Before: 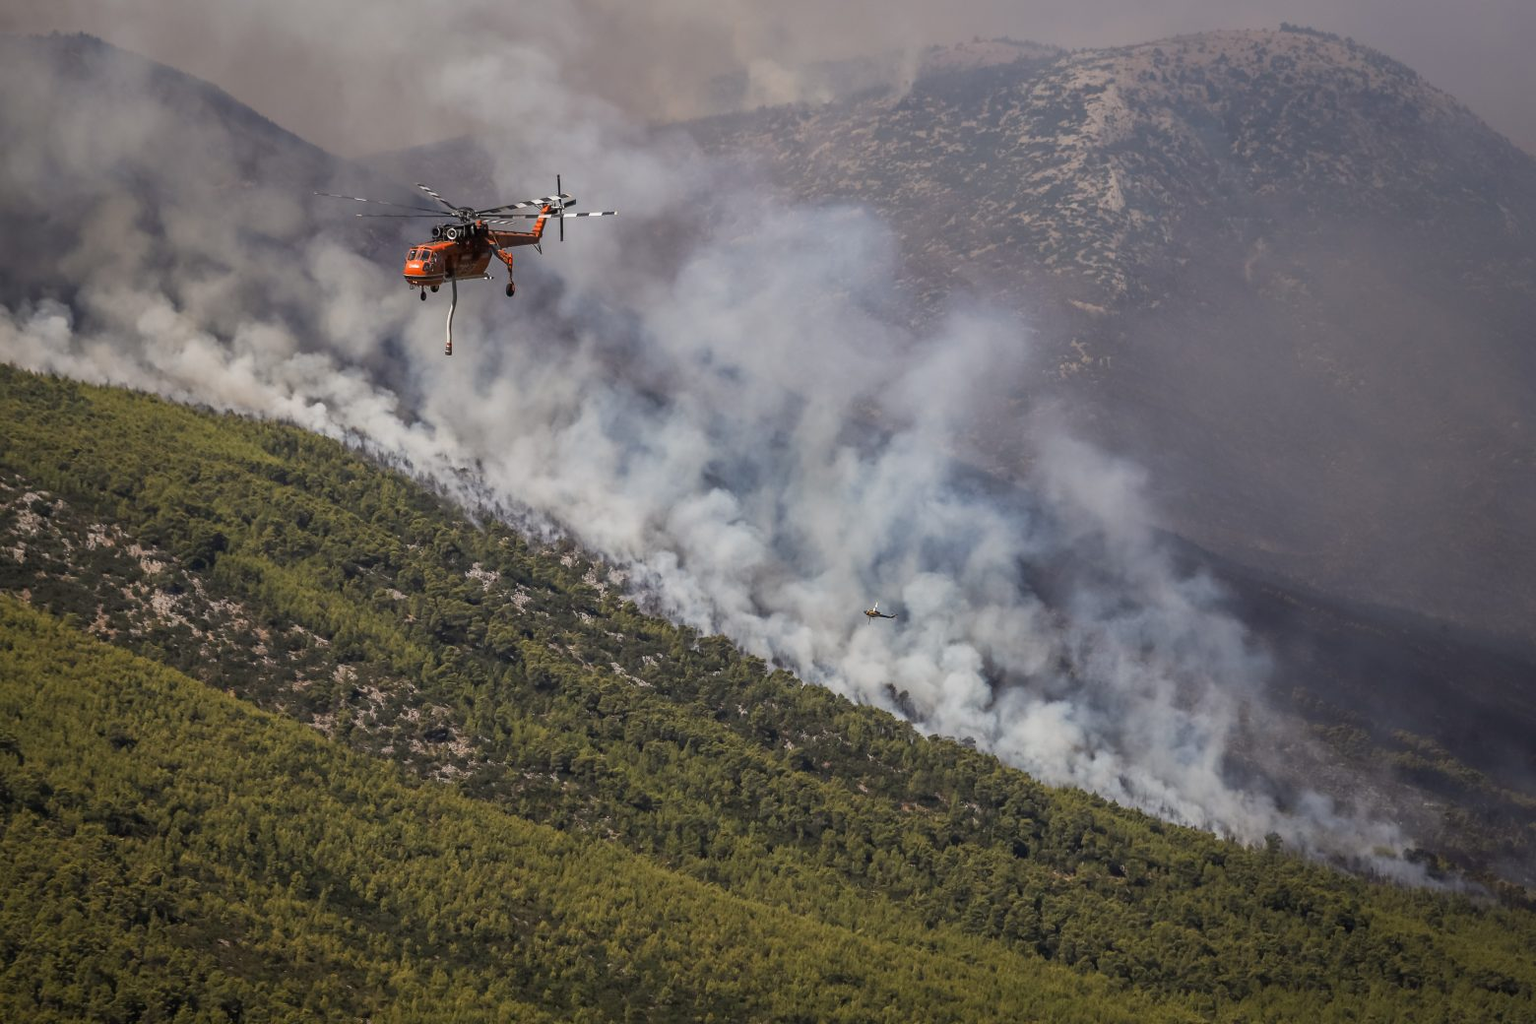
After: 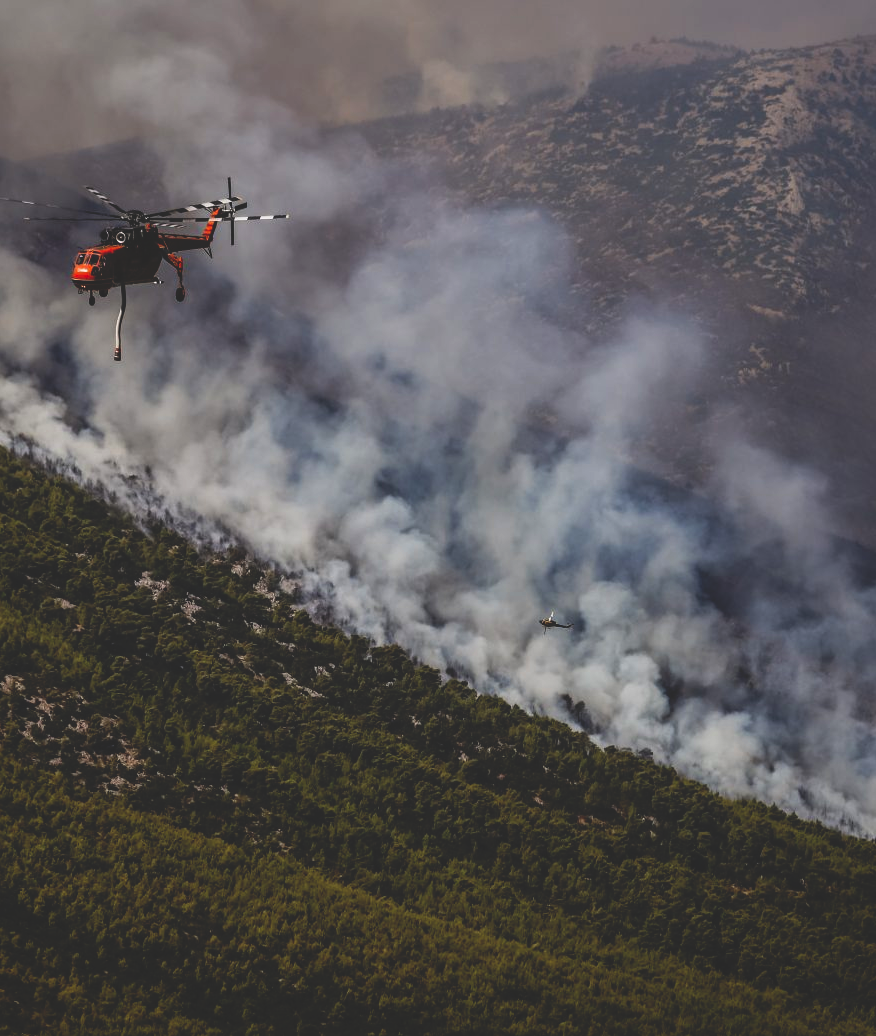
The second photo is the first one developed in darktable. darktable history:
base curve: curves: ch0 [(0, 0.02) (0.083, 0.036) (1, 1)], preserve colors none
crop: left 21.674%, right 22.086%
